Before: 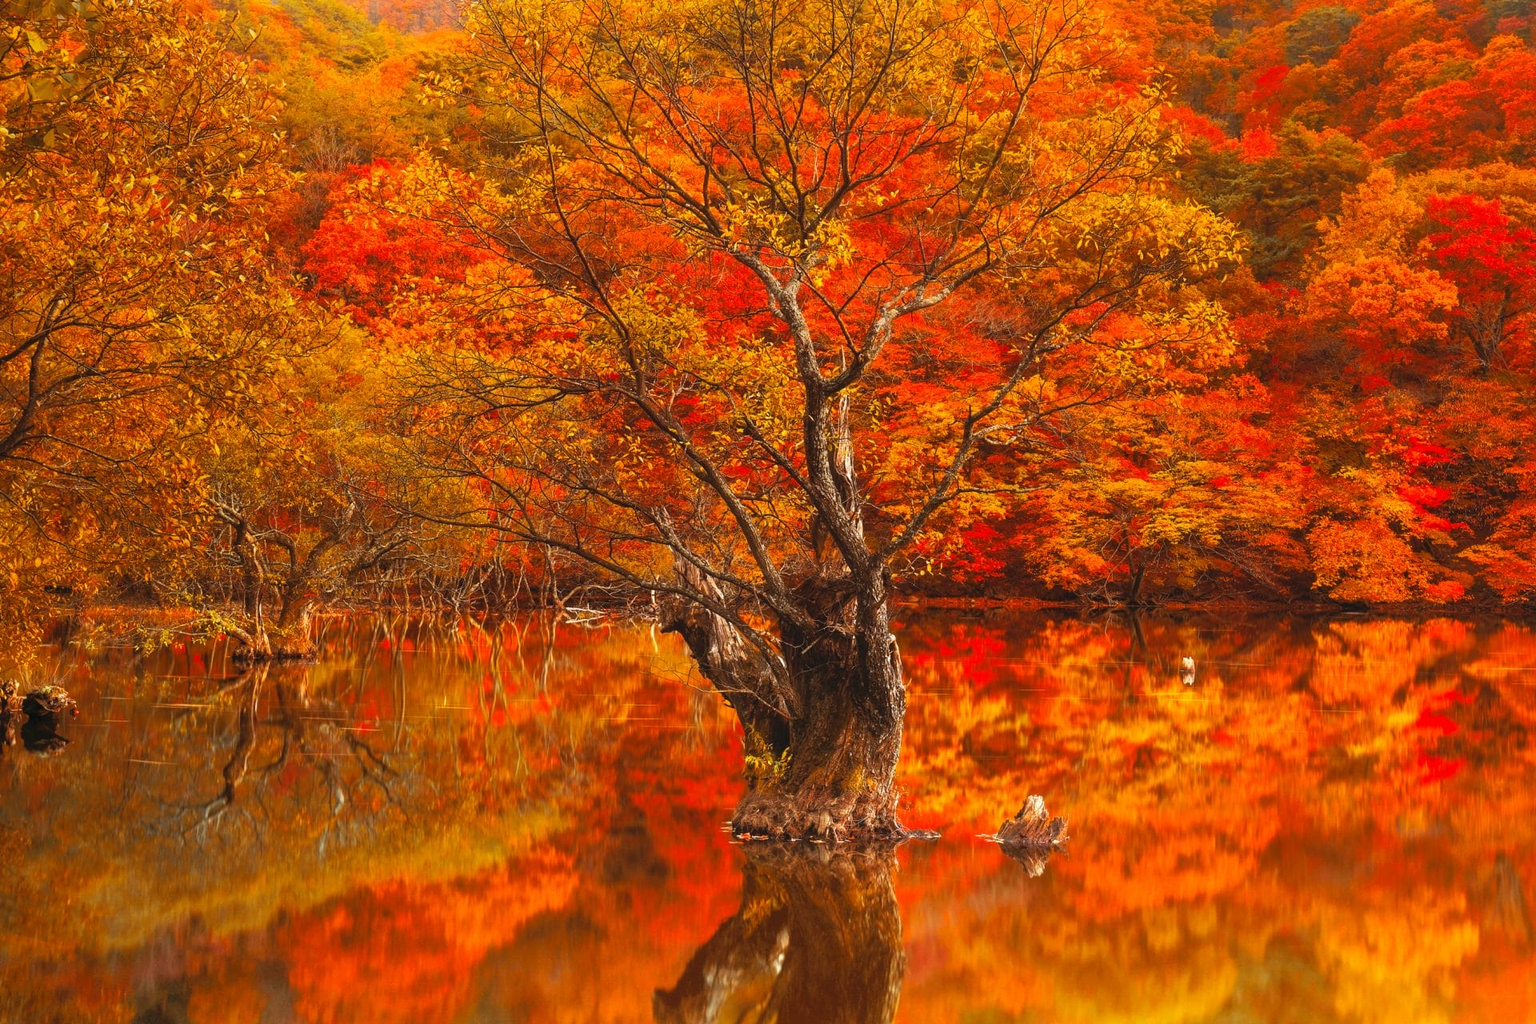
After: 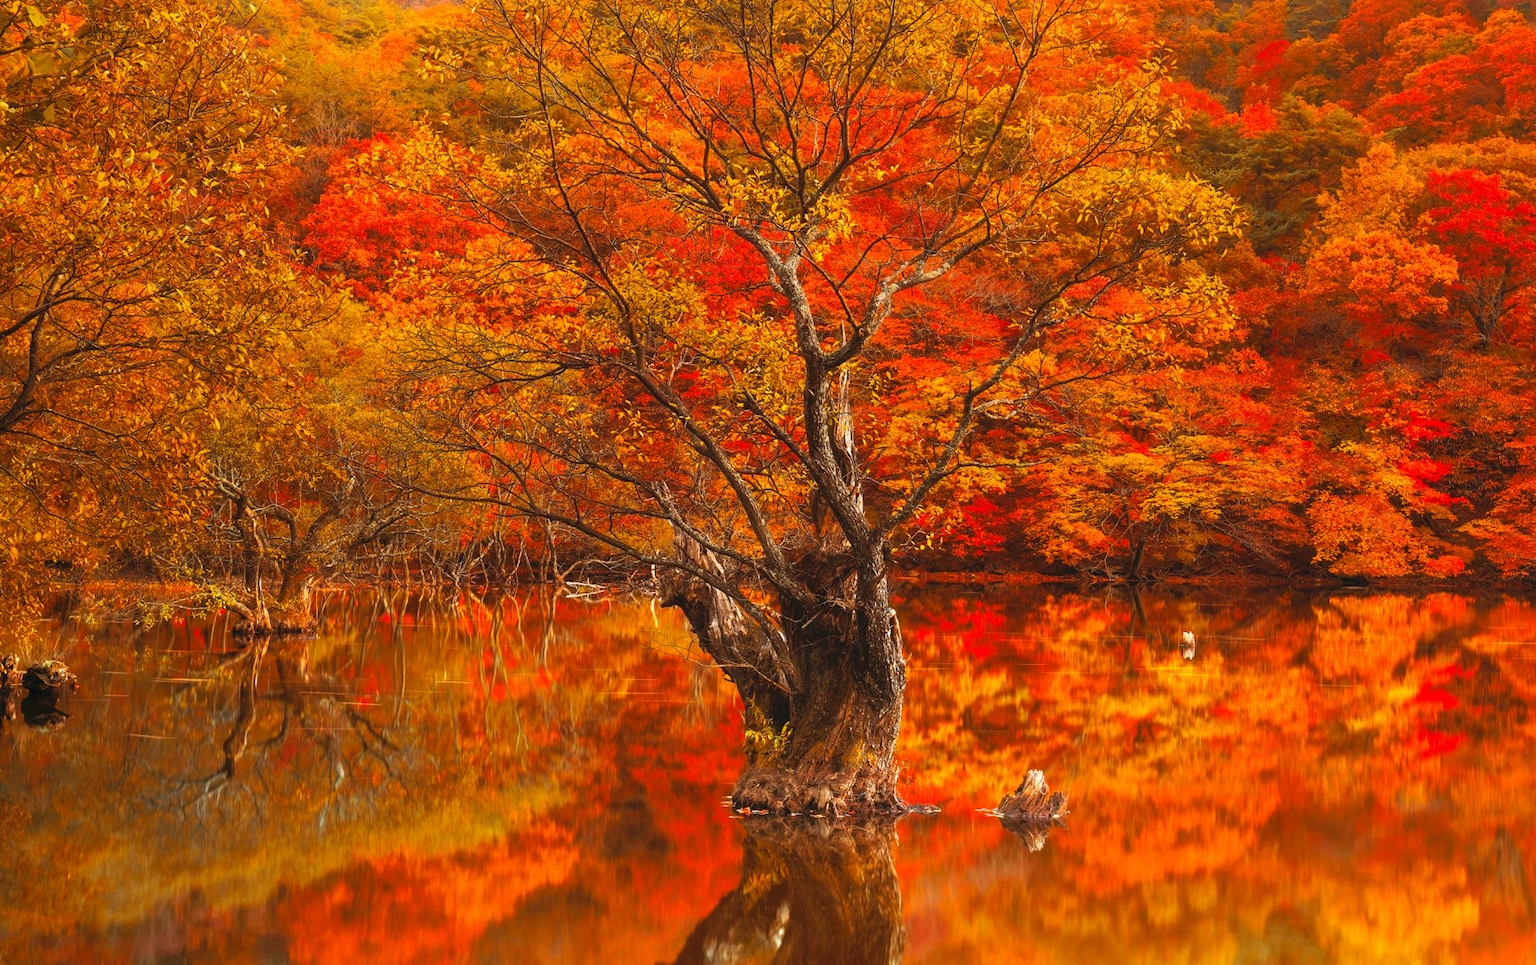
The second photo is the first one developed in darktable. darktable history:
crop and rotate: top 2.512%, bottom 3.157%
